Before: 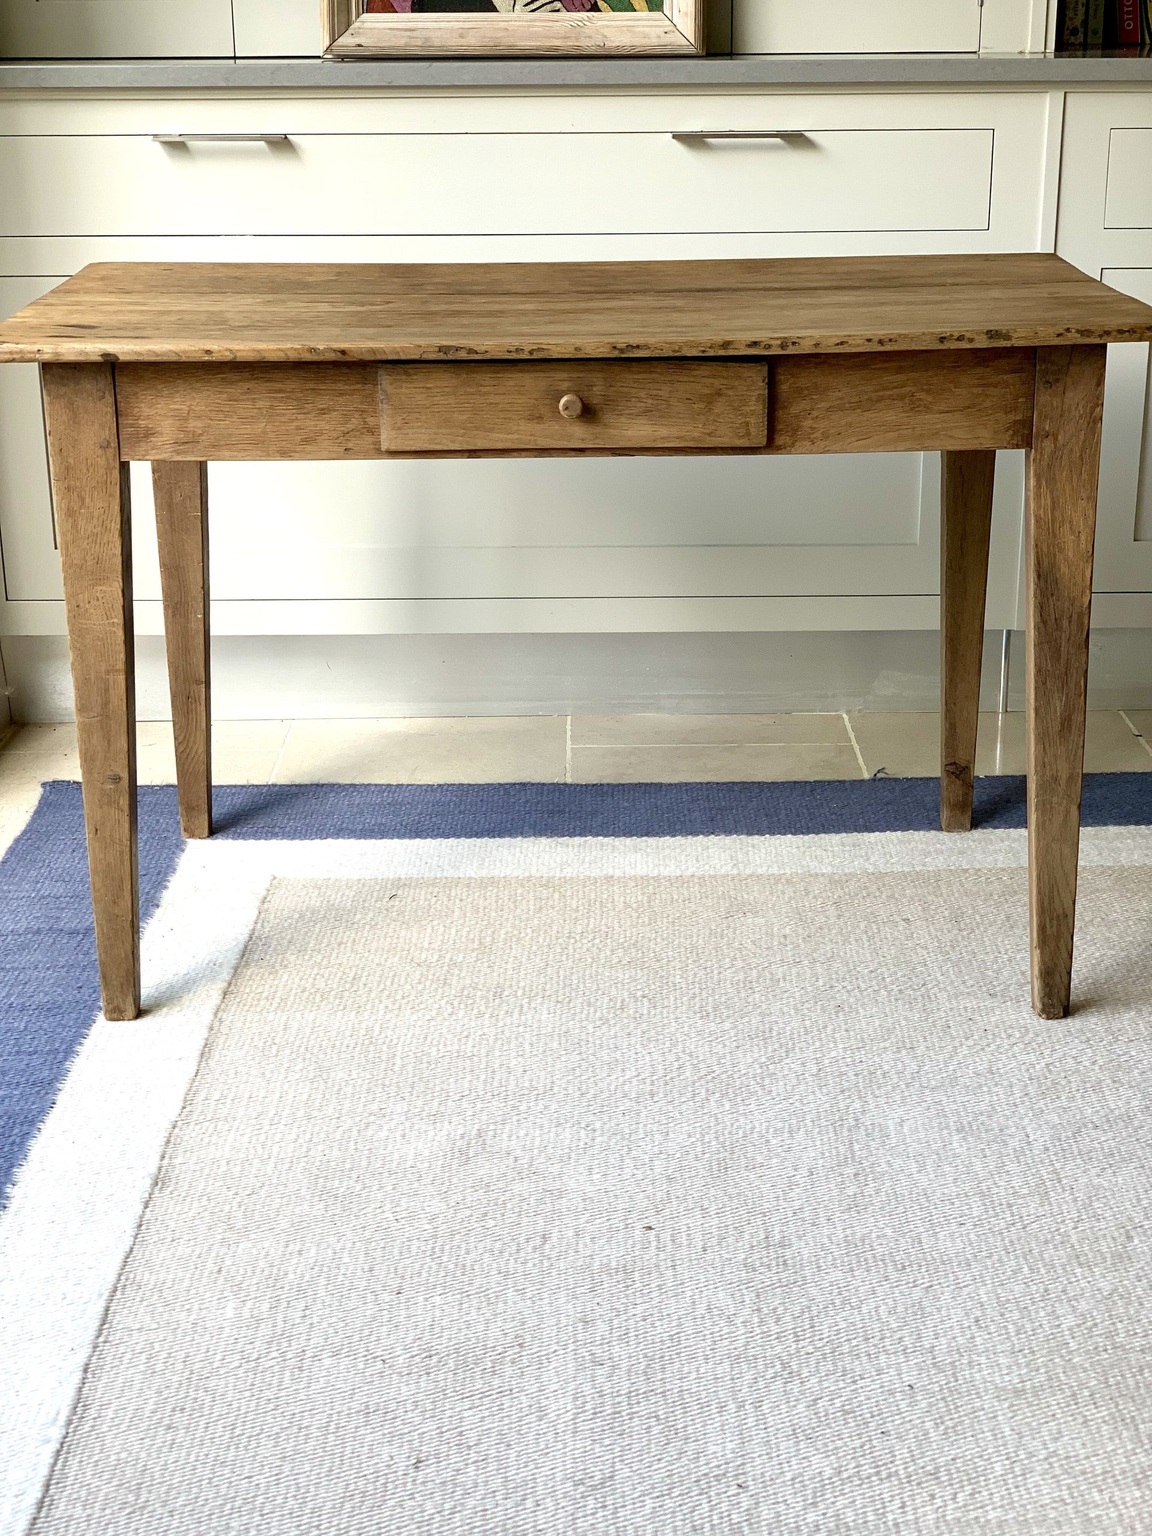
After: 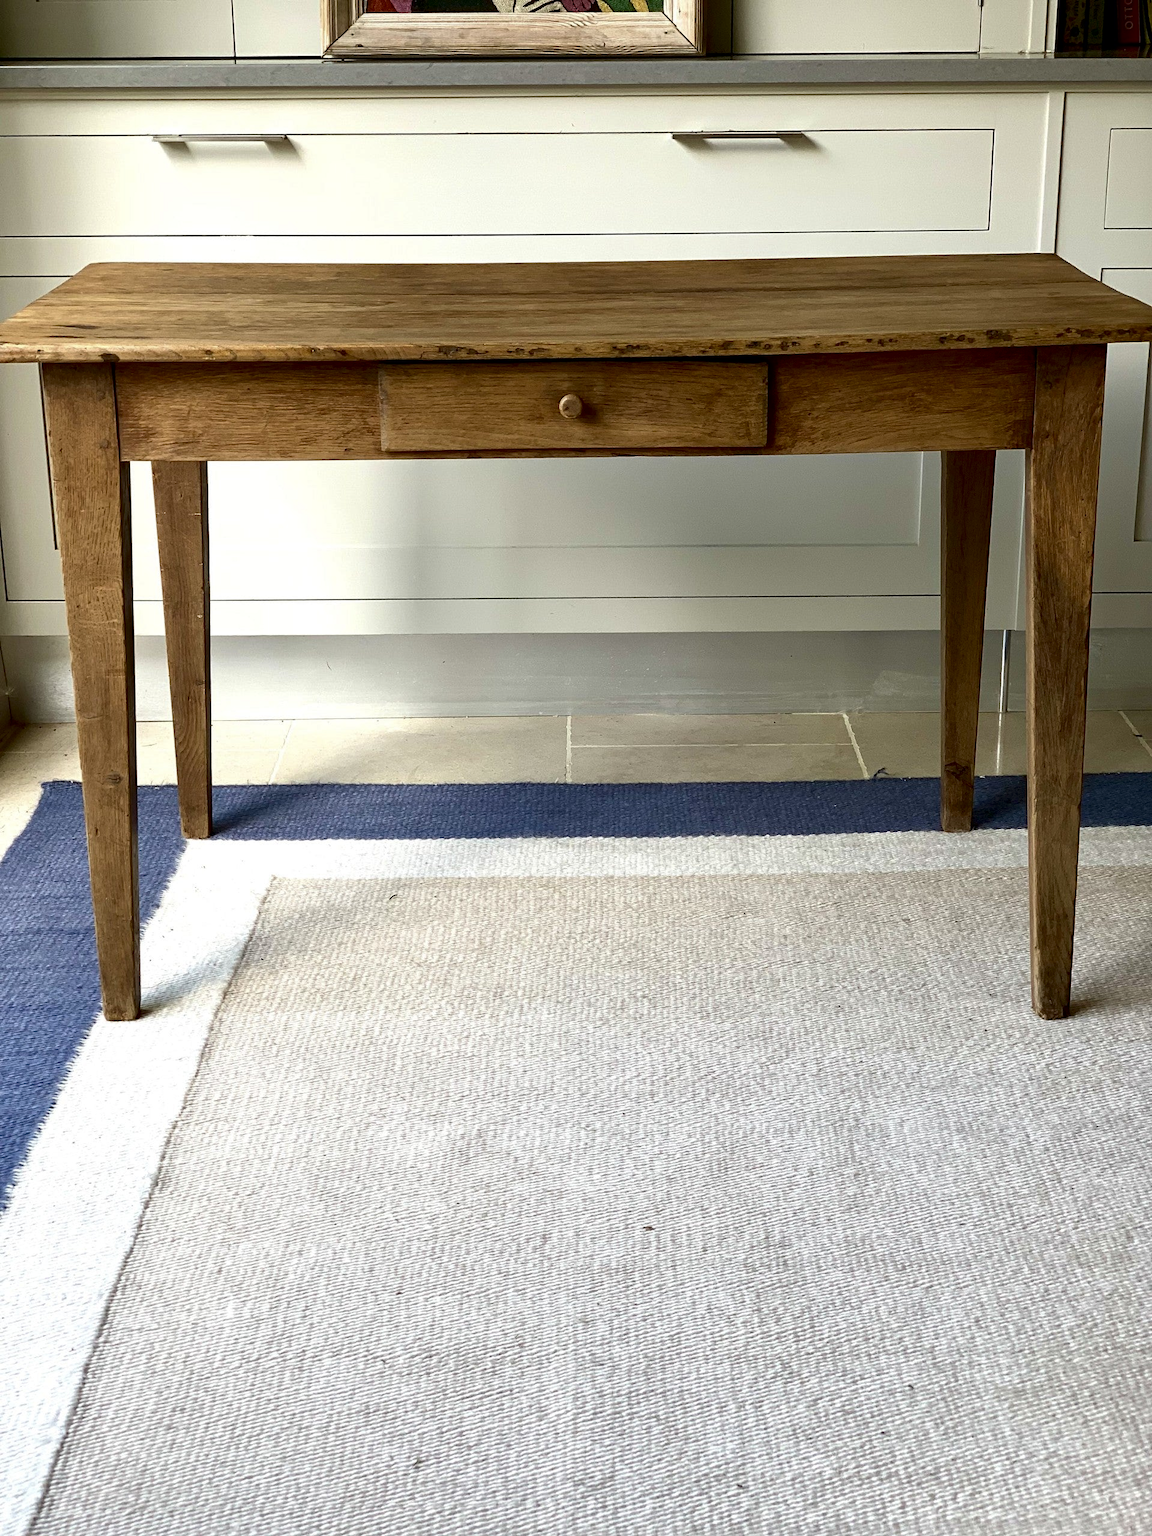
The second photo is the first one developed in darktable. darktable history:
contrast brightness saturation: brightness -0.214, saturation 0.077
